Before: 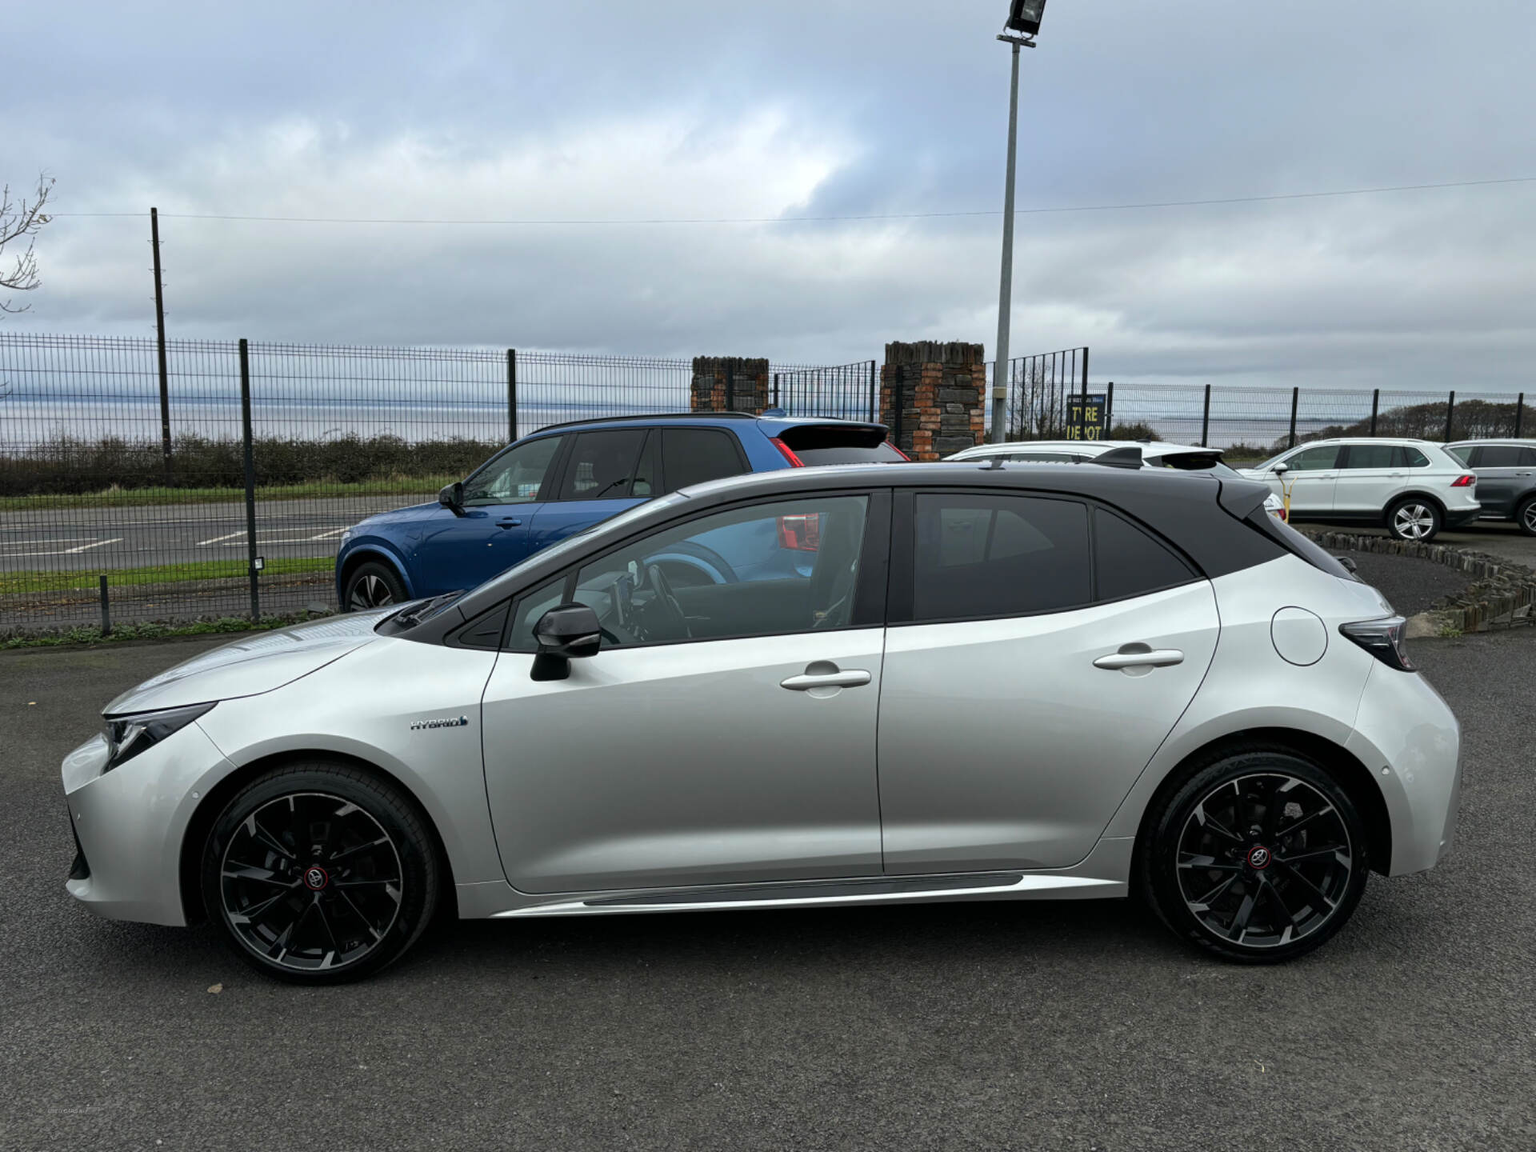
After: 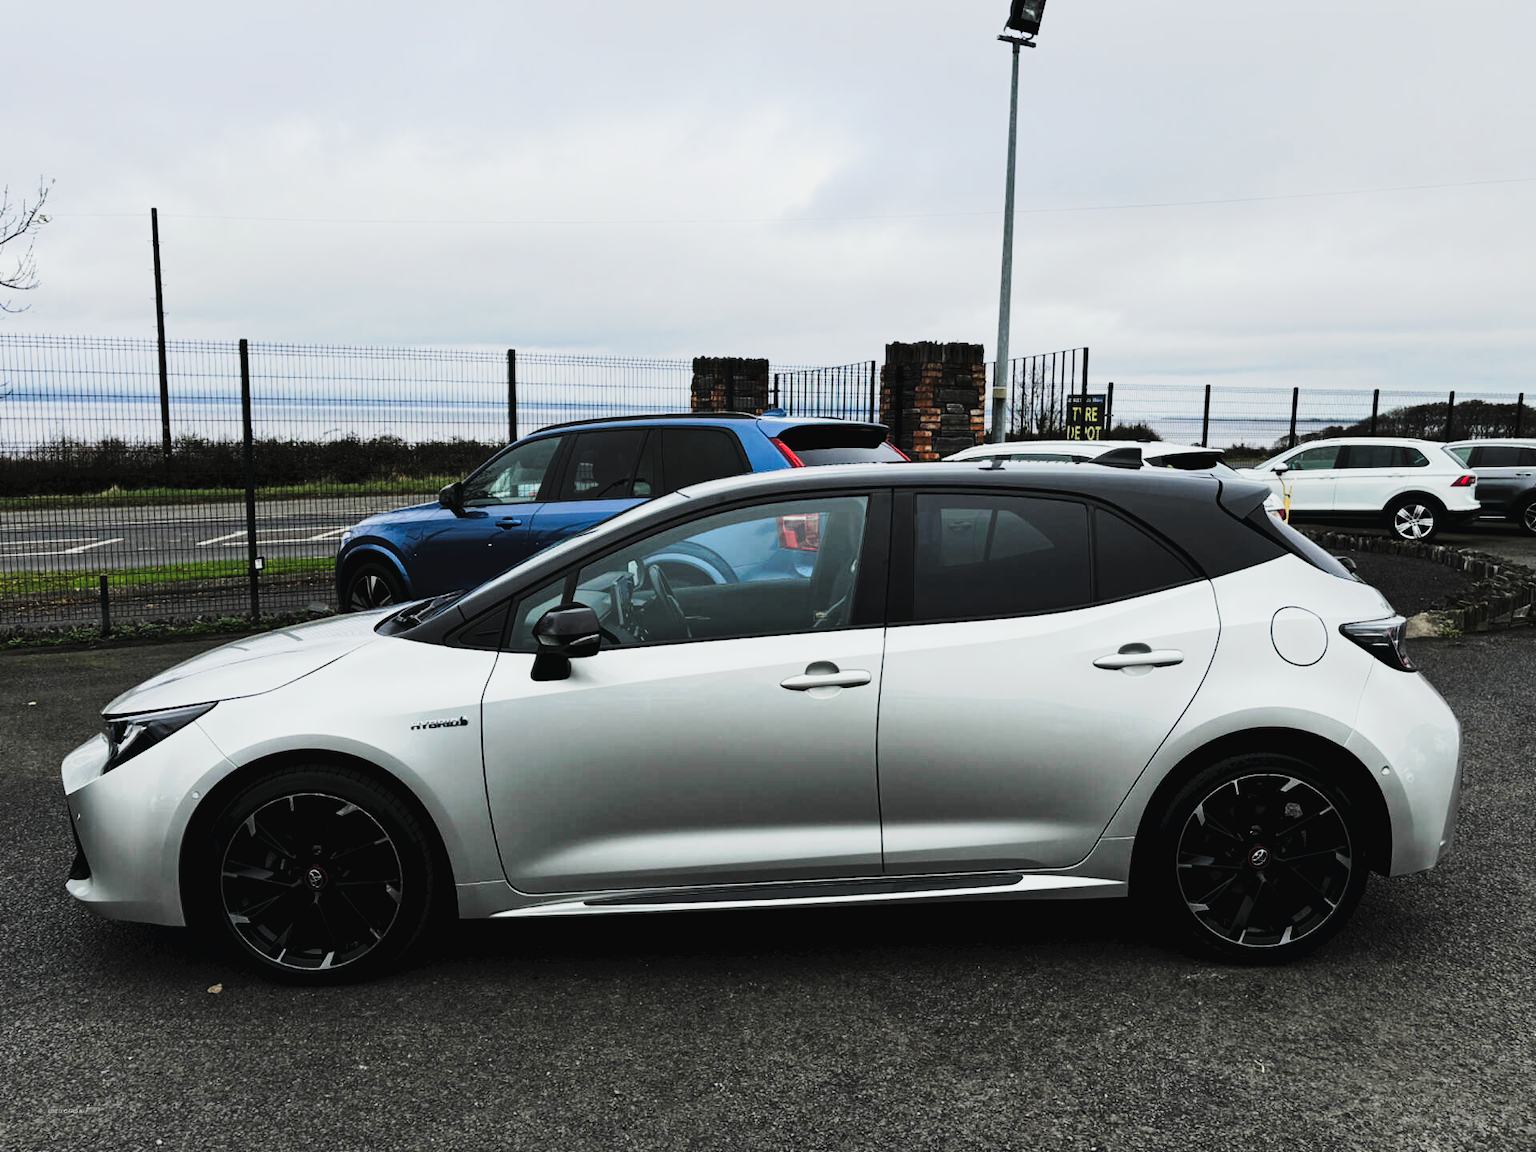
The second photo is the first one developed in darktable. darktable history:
tone curve: curves: ch0 [(0, 0) (0.003, 0.045) (0.011, 0.054) (0.025, 0.069) (0.044, 0.083) (0.069, 0.101) (0.1, 0.119) (0.136, 0.146) (0.177, 0.177) (0.224, 0.221) (0.277, 0.277) (0.335, 0.362) (0.399, 0.452) (0.468, 0.571) (0.543, 0.666) (0.623, 0.758) (0.709, 0.853) (0.801, 0.896) (0.898, 0.945) (1, 1)], preserve colors none
filmic rgb: black relative exposure -5.12 EV, white relative exposure 4 EV, hardness 2.89, contrast 1.298, highlights saturation mix -29.88%, iterations of high-quality reconstruction 0
